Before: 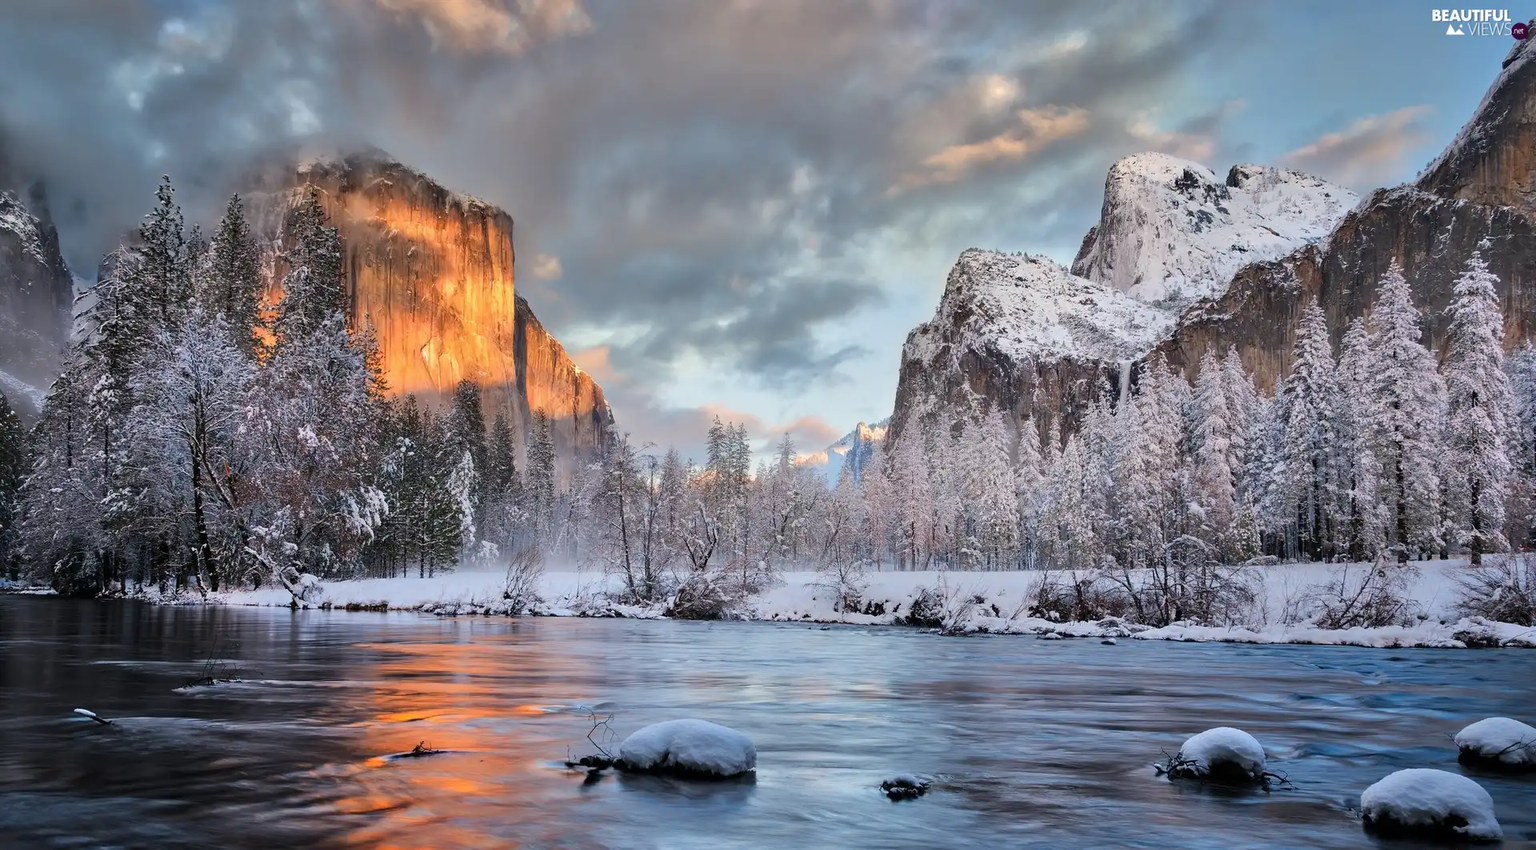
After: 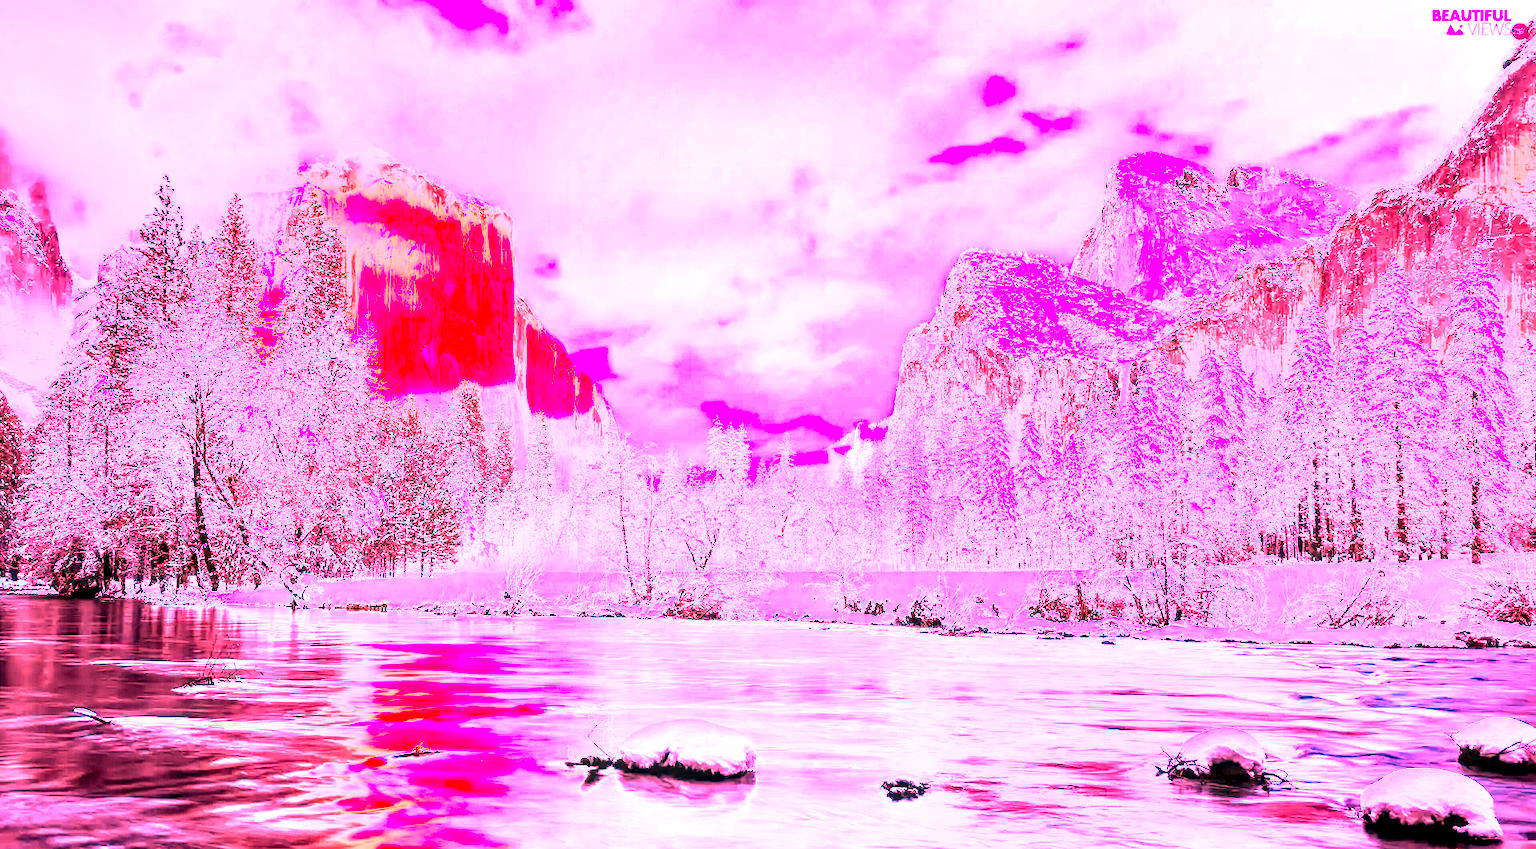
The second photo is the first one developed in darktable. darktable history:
white balance: red 4.26, blue 1.802
exposure: exposure 1.223 EV, compensate highlight preservation false
local contrast: highlights 80%, shadows 57%, detail 175%, midtone range 0.602
